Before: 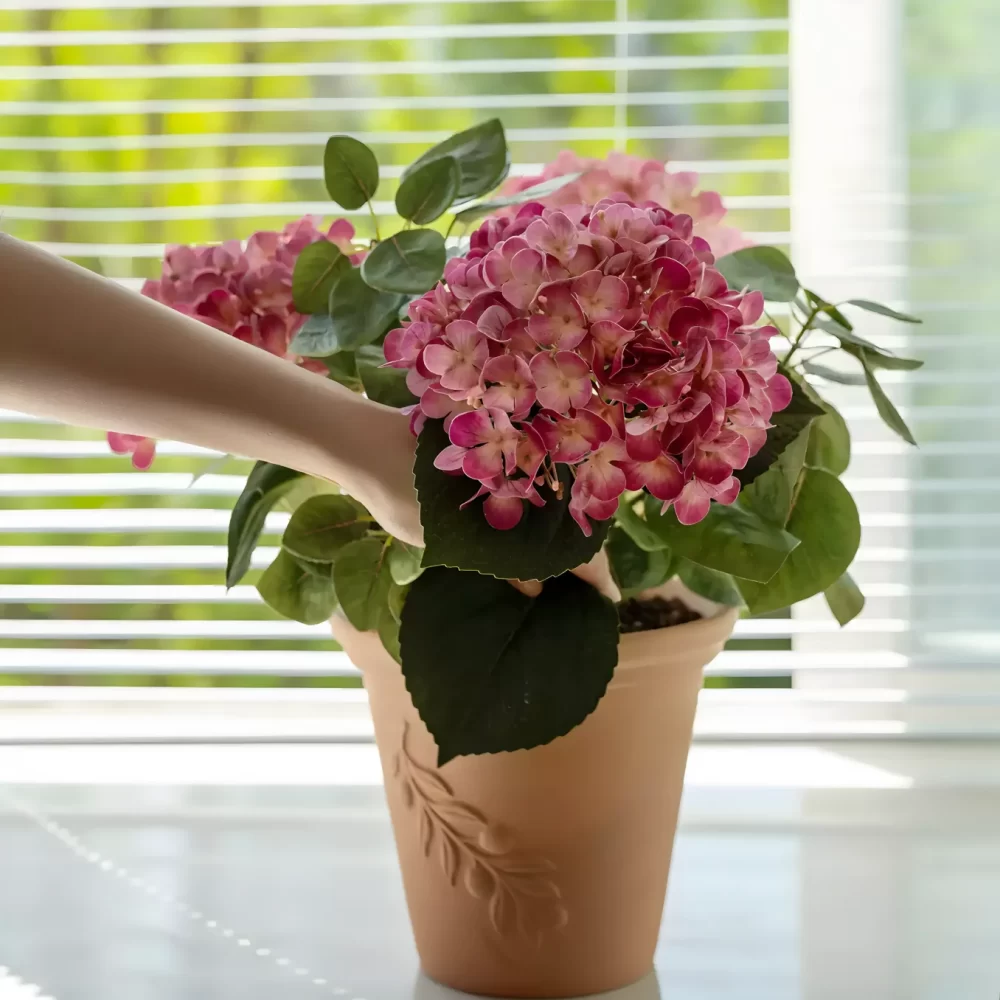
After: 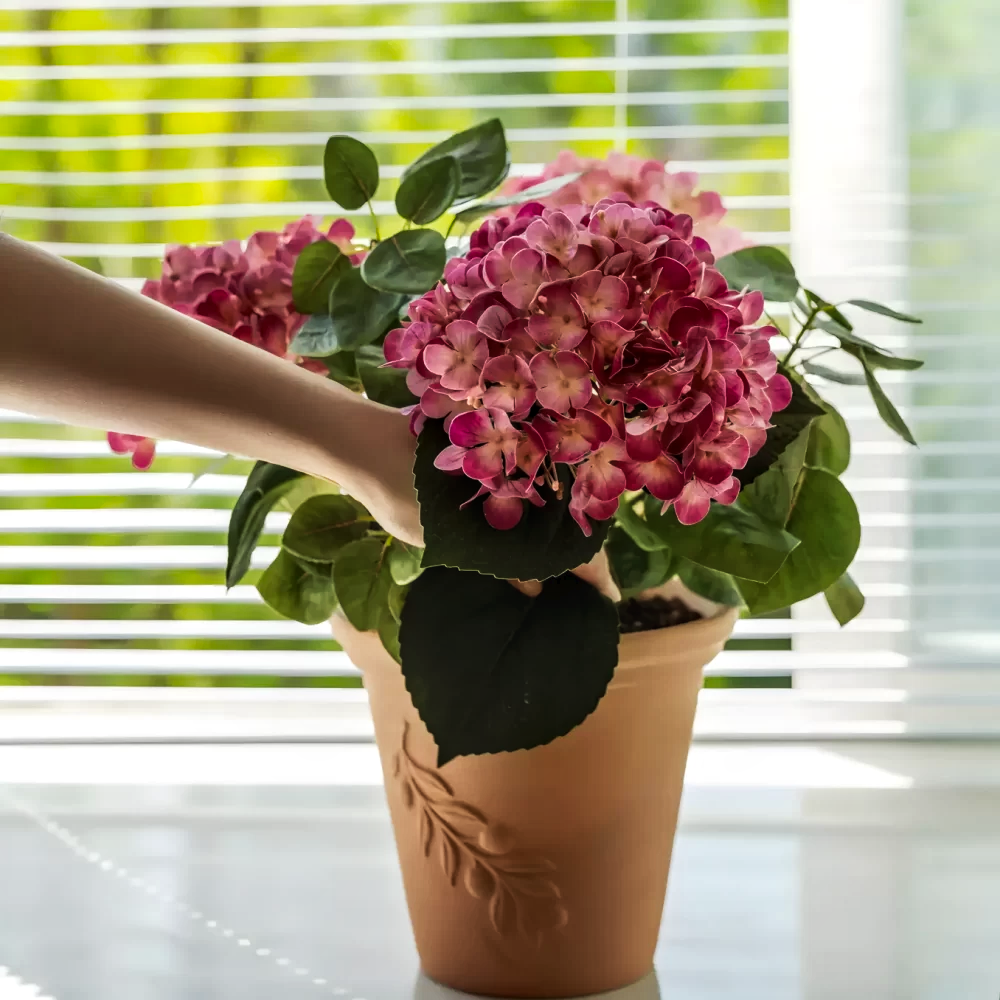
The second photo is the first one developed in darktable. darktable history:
levels: levels [0, 0.499, 1]
tone curve: curves: ch0 [(0, 0) (0.003, 0.012) (0.011, 0.015) (0.025, 0.02) (0.044, 0.032) (0.069, 0.044) (0.1, 0.063) (0.136, 0.085) (0.177, 0.121) (0.224, 0.159) (0.277, 0.207) (0.335, 0.261) (0.399, 0.328) (0.468, 0.41) (0.543, 0.506) (0.623, 0.609) (0.709, 0.719) (0.801, 0.82) (0.898, 0.907) (1, 1)], preserve colors none
local contrast: on, module defaults
